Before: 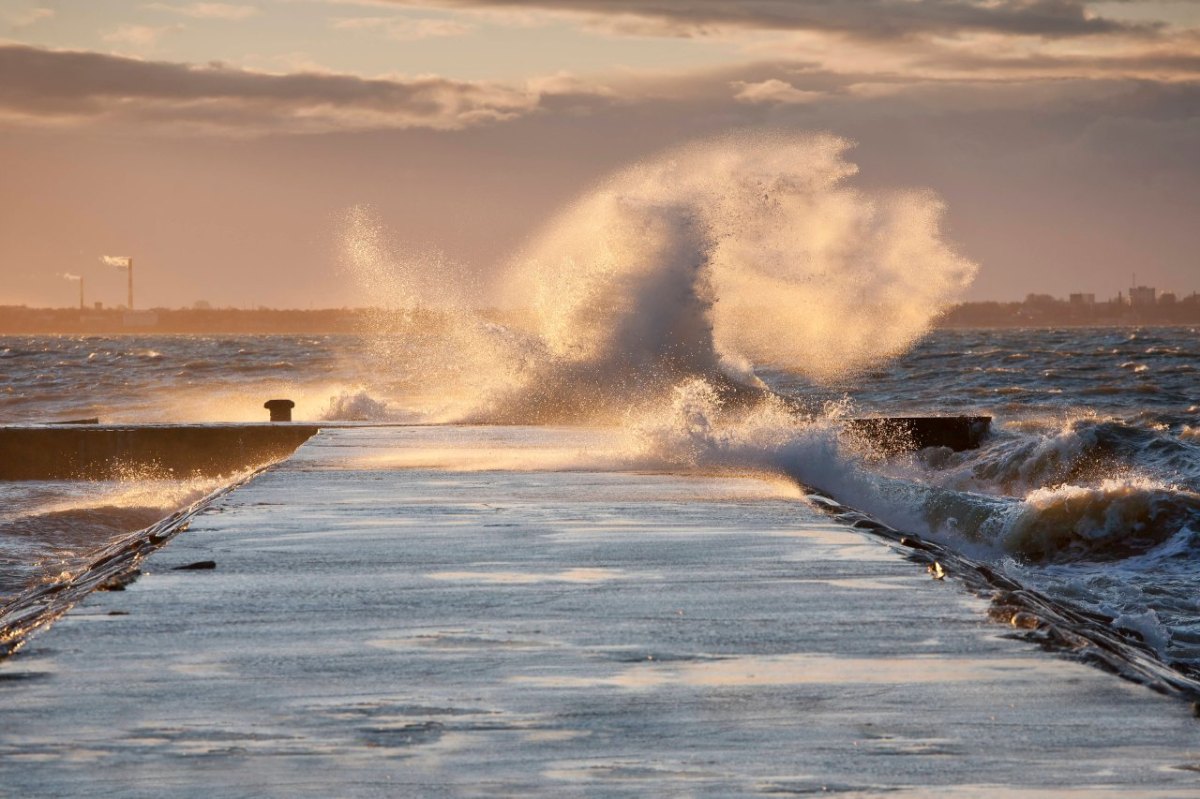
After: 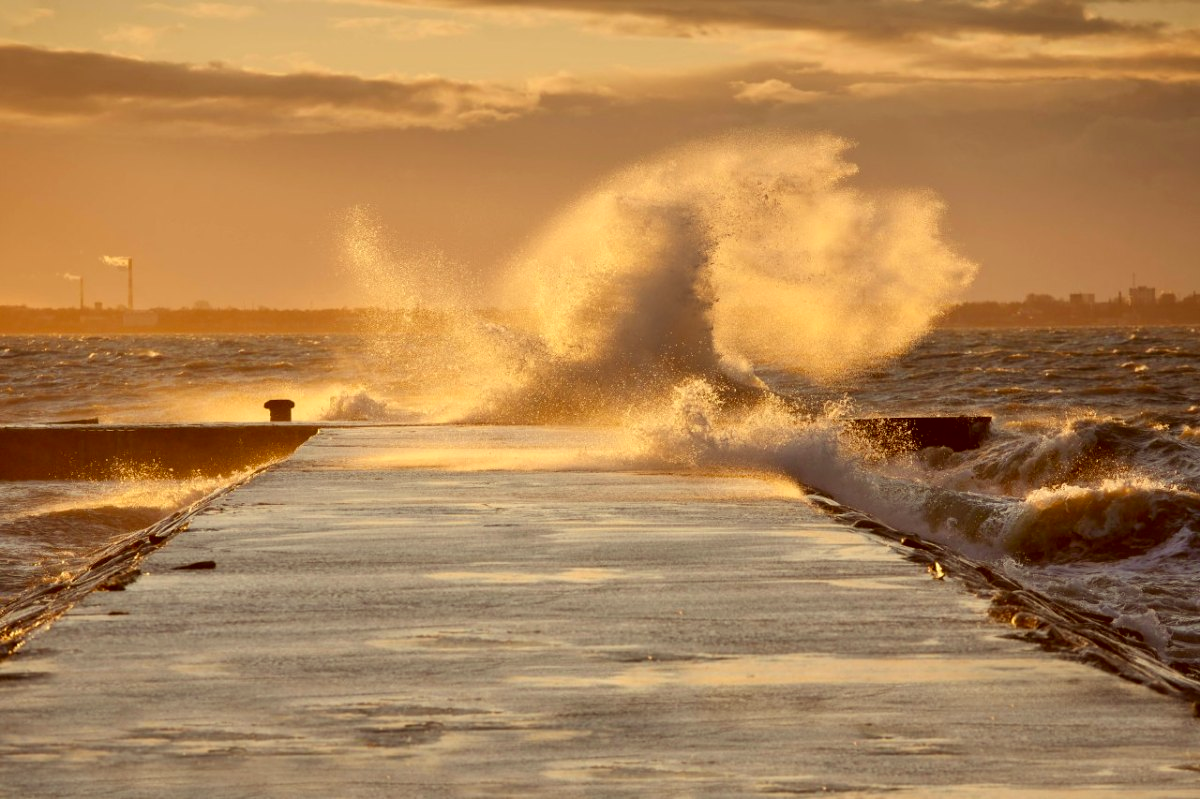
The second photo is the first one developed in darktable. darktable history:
color correction: highlights a* 1, highlights b* 23.85, shadows a* 16.05, shadows b* 24.35
